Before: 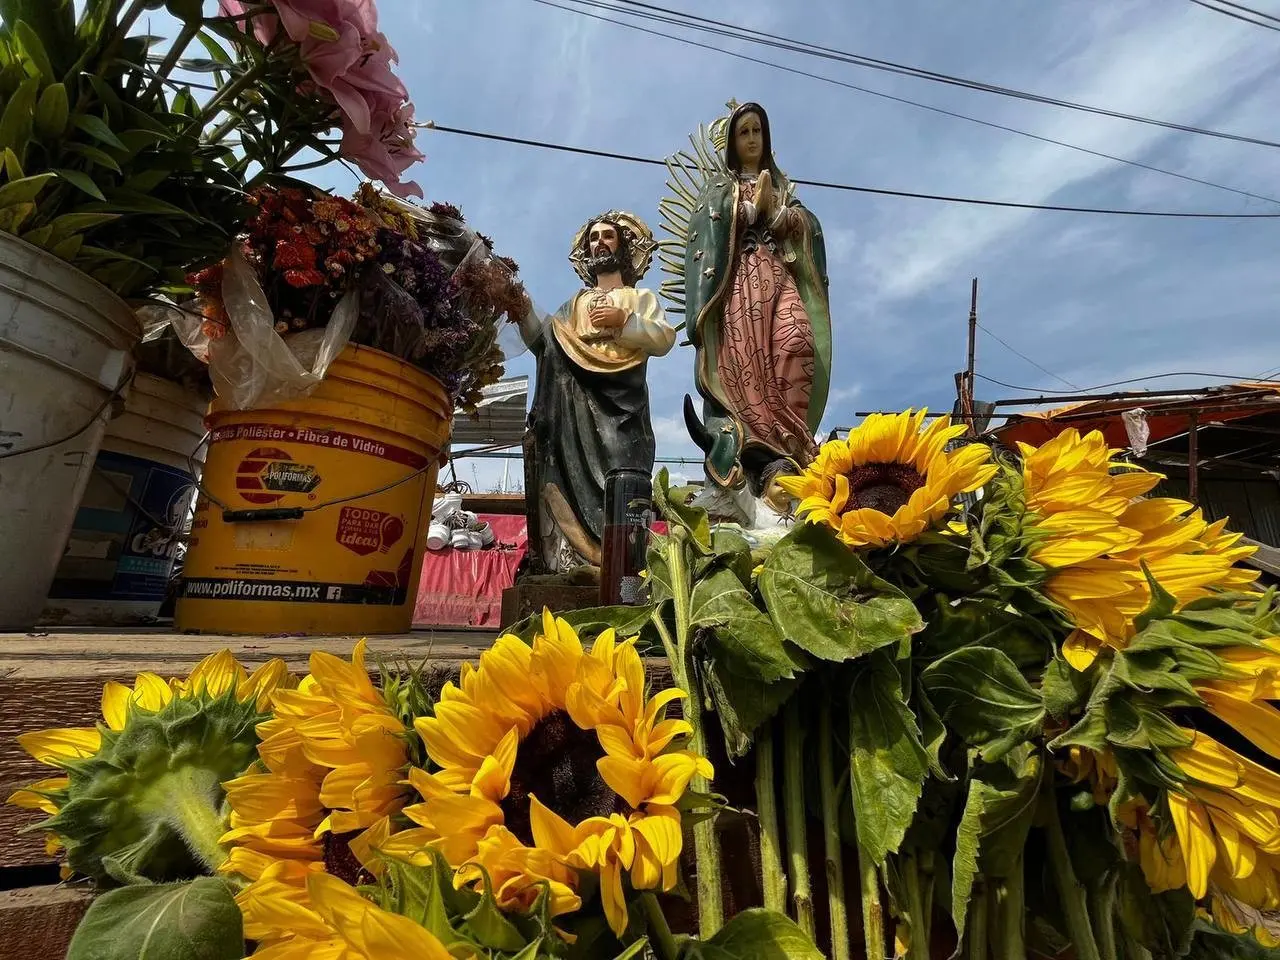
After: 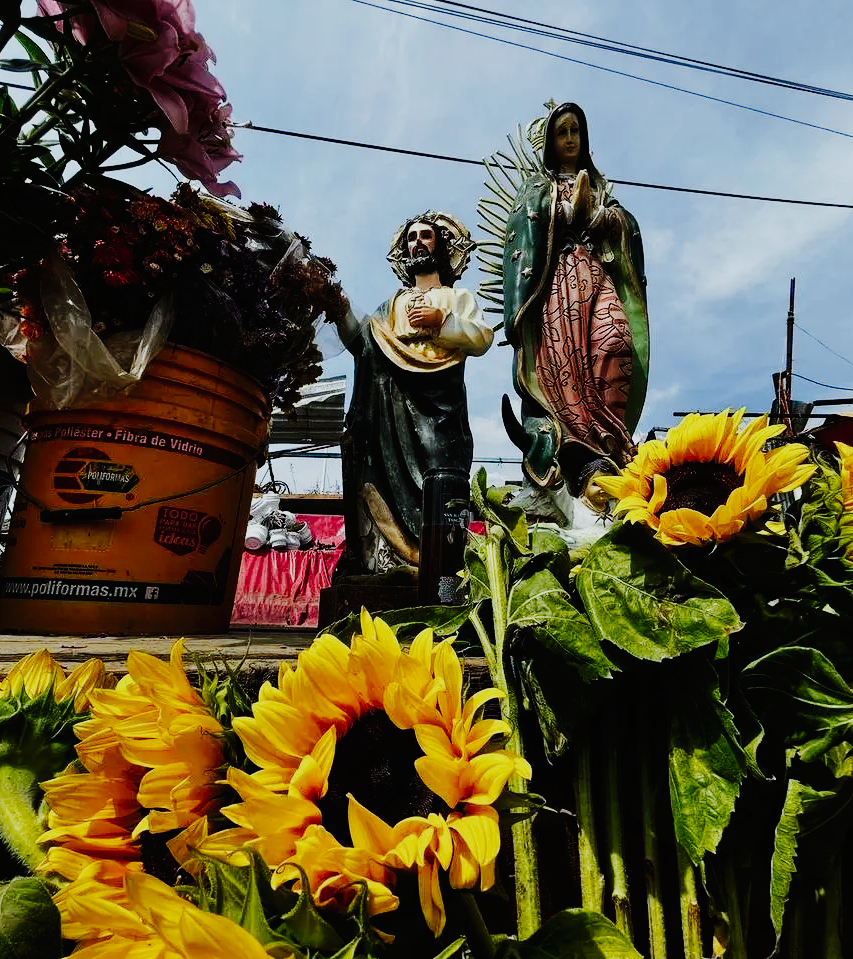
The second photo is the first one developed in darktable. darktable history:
crop and rotate: left 14.292%, right 19.041%
white balance: red 0.925, blue 1.046
tone curve: curves: ch0 [(0, 0) (0.003, 0.012) (0.011, 0.014) (0.025, 0.02) (0.044, 0.034) (0.069, 0.047) (0.1, 0.063) (0.136, 0.086) (0.177, 0.131) (0.224, 0.183) (0.277, 0.243) (0.335, 0.317) (0.399, 0.403) (0.468, 0.488) (0.543, 0.573) (0.623, 0.649) (0.709, 0.718) (0.801, 0.795) (0.898, 0.872) (1, 1)], preserve colors none
sigmoid: contrast 2, skew -0.2, preserve hue 0%, red attenuation 0.1, red rotation 0.035, green attenuation 0.1, green rotation -0.017, blue attenuation 0.15, blue rotation -0.052, base primaries Rec2020
